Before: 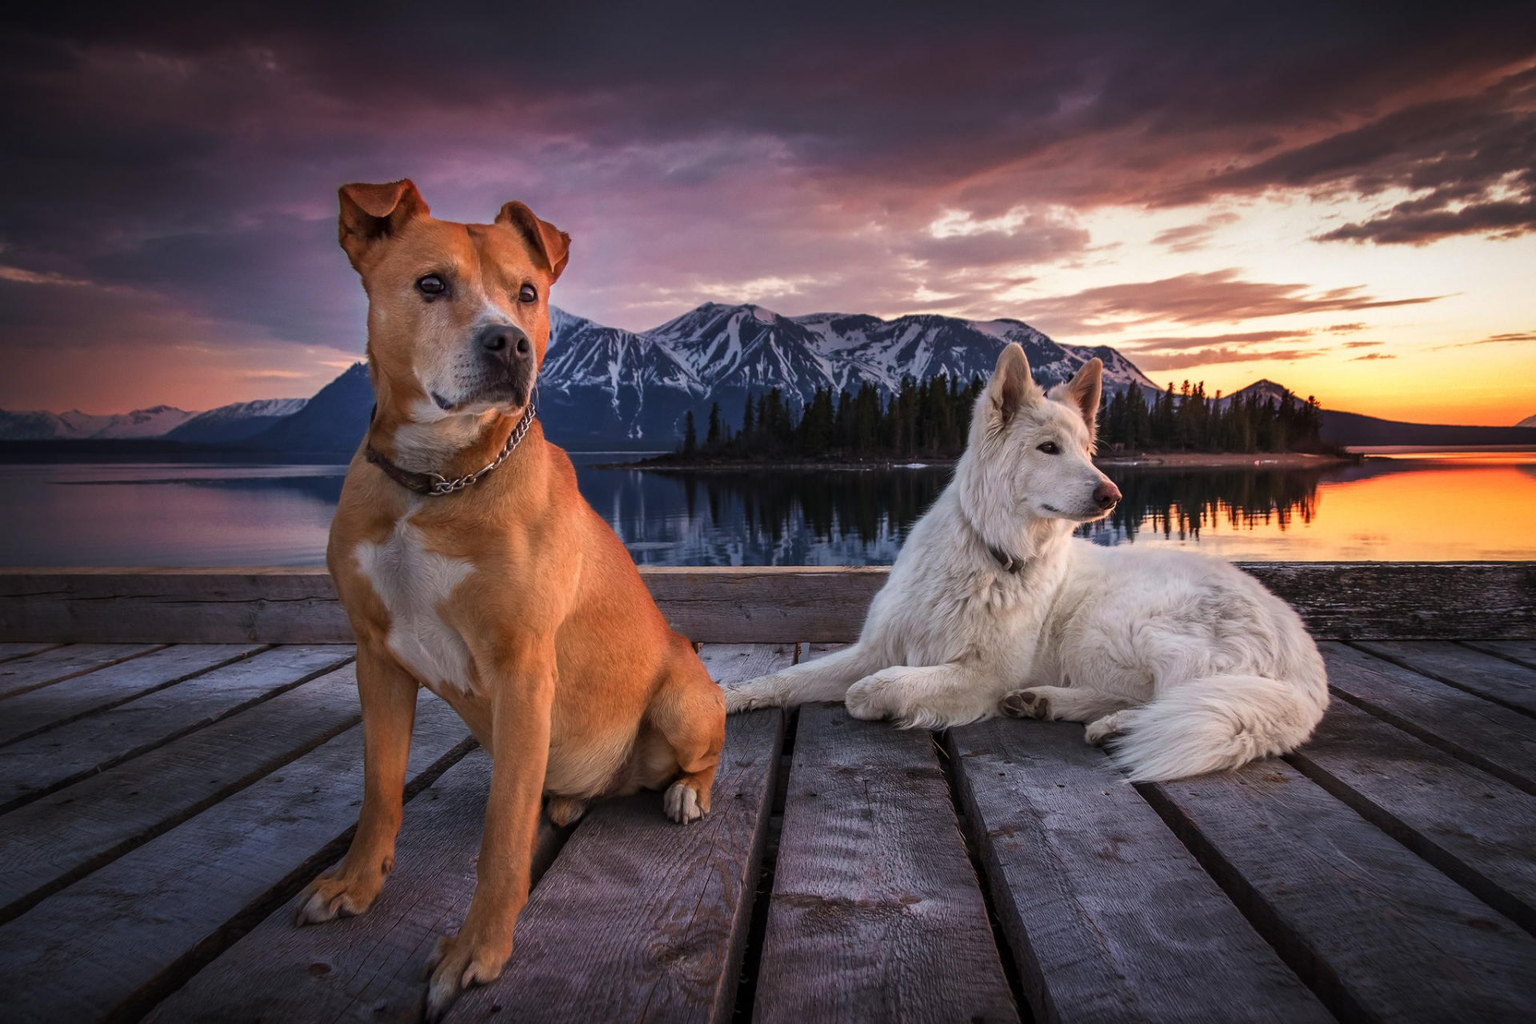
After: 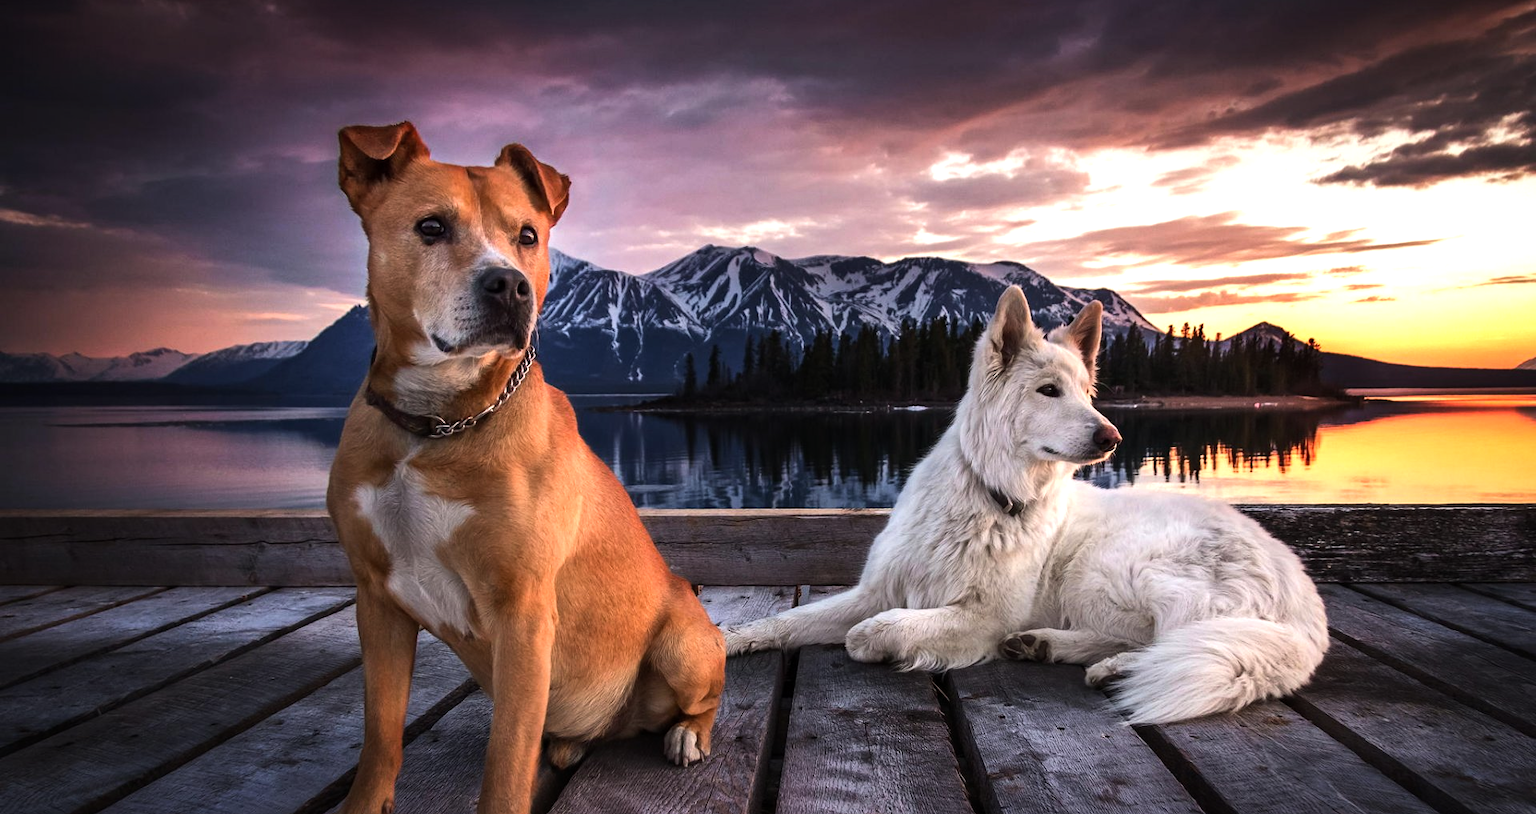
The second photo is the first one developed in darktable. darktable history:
crop and rotate: top 5.669%, bottom 14.781%
tone equalizer: -8 EV -0.716 EV, -7 EV -0.694 EV, -6 EV -0.629 EV, -5 EV -0.365 EV, -3 EV 0.378 EV, -2 EV 0.6 EV, -1 EV 0.689 EV, +0 EV 0.754 EV, edges refinement/feathering 500, mask exposure compensation -1.57 EV, preserve details no
